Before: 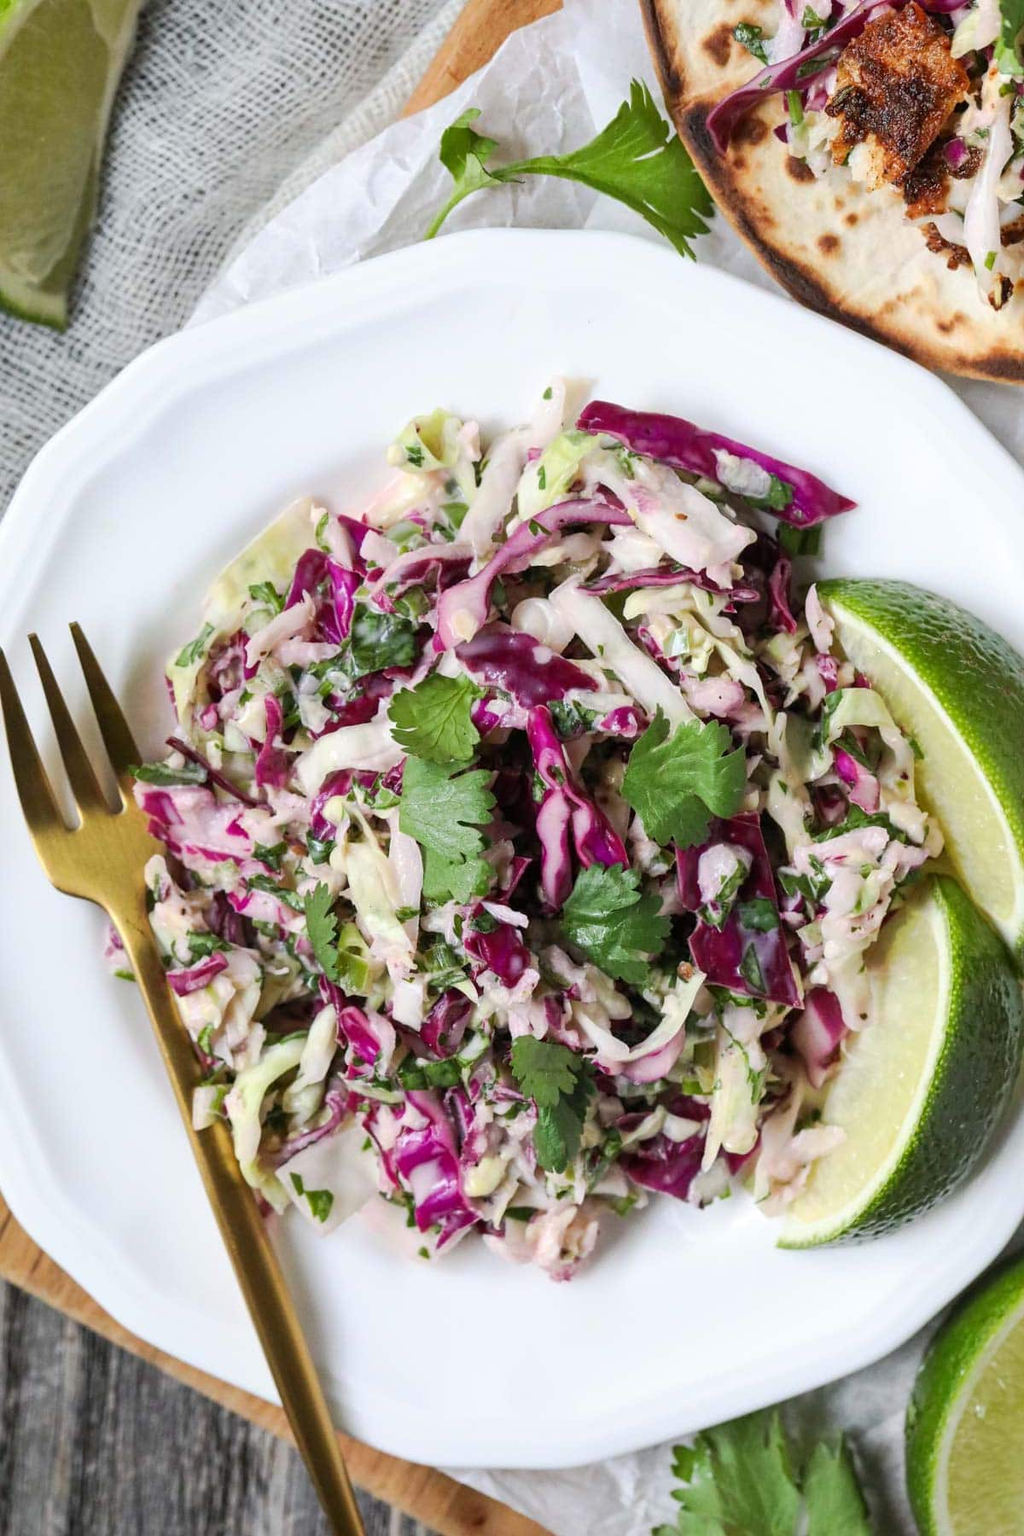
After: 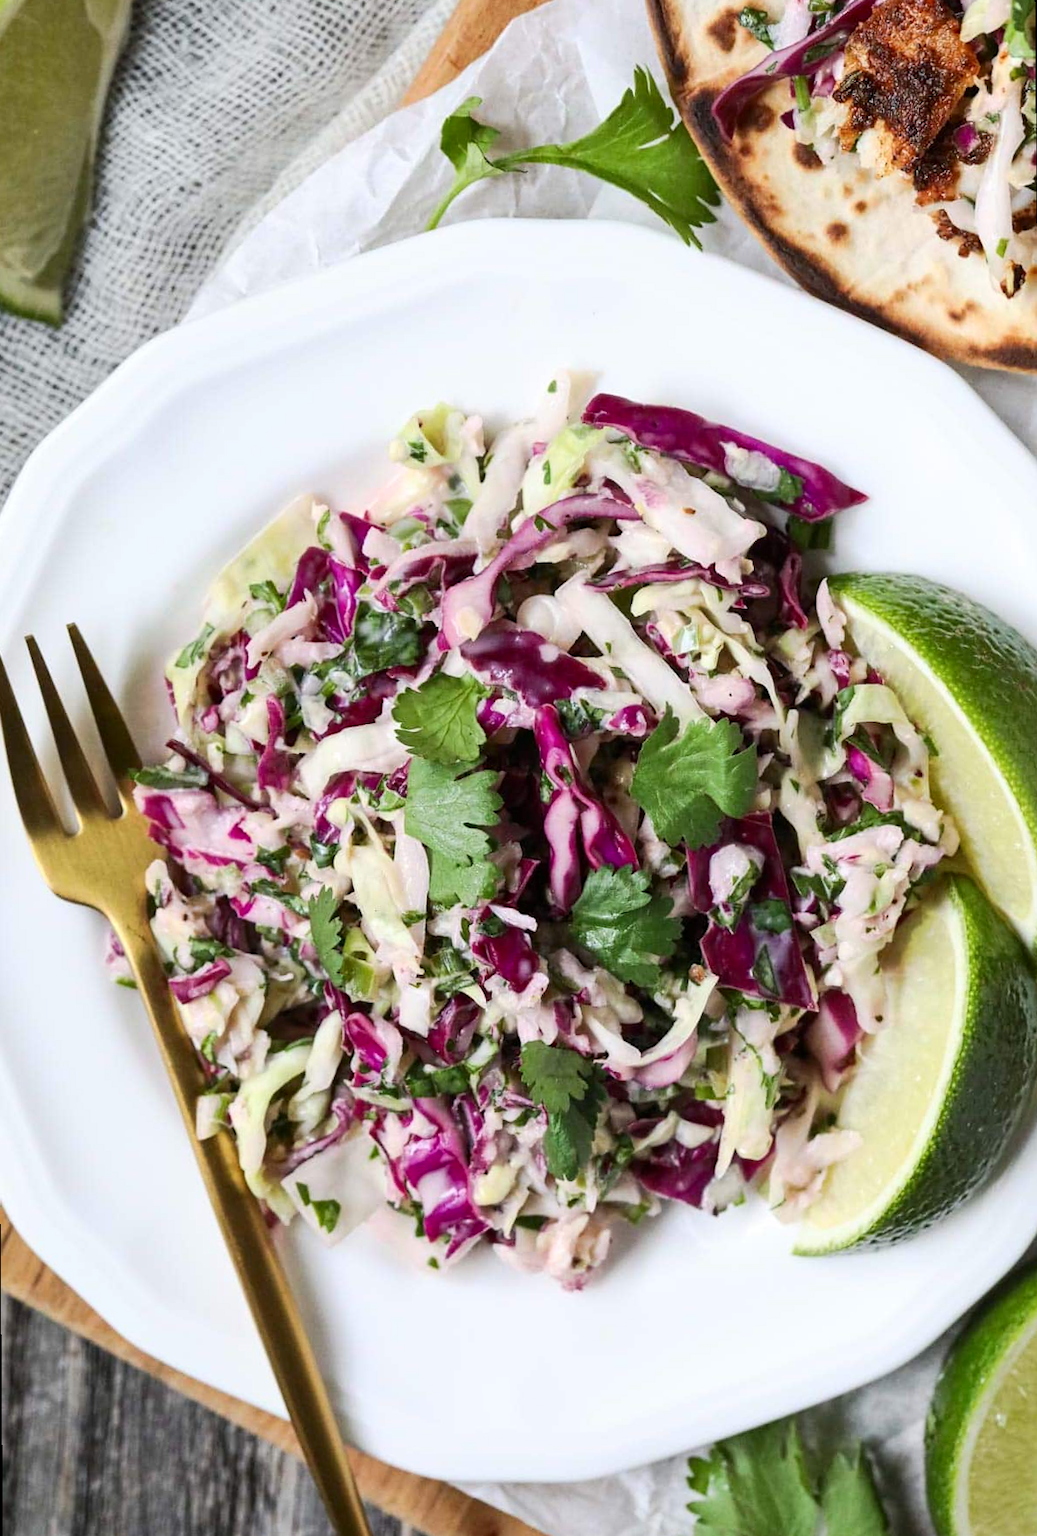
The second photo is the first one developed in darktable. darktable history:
contrast brightness saturation: contrast 0.14
rotate and perspective: rotation -0.45°, automatic cropping original format, crop left 0.008, crop right 0.992, crop top 0.012, crop bottom 0.988
